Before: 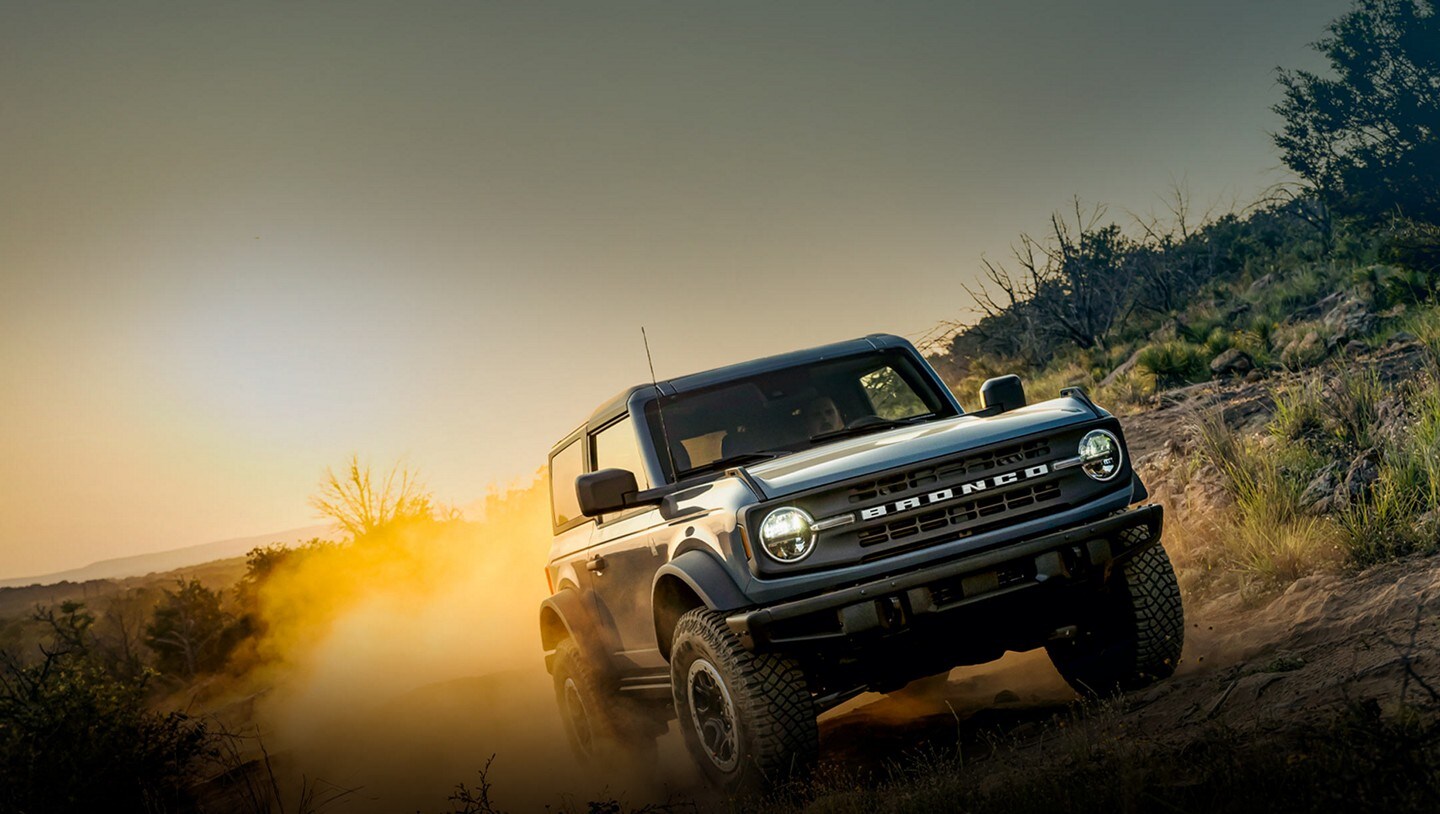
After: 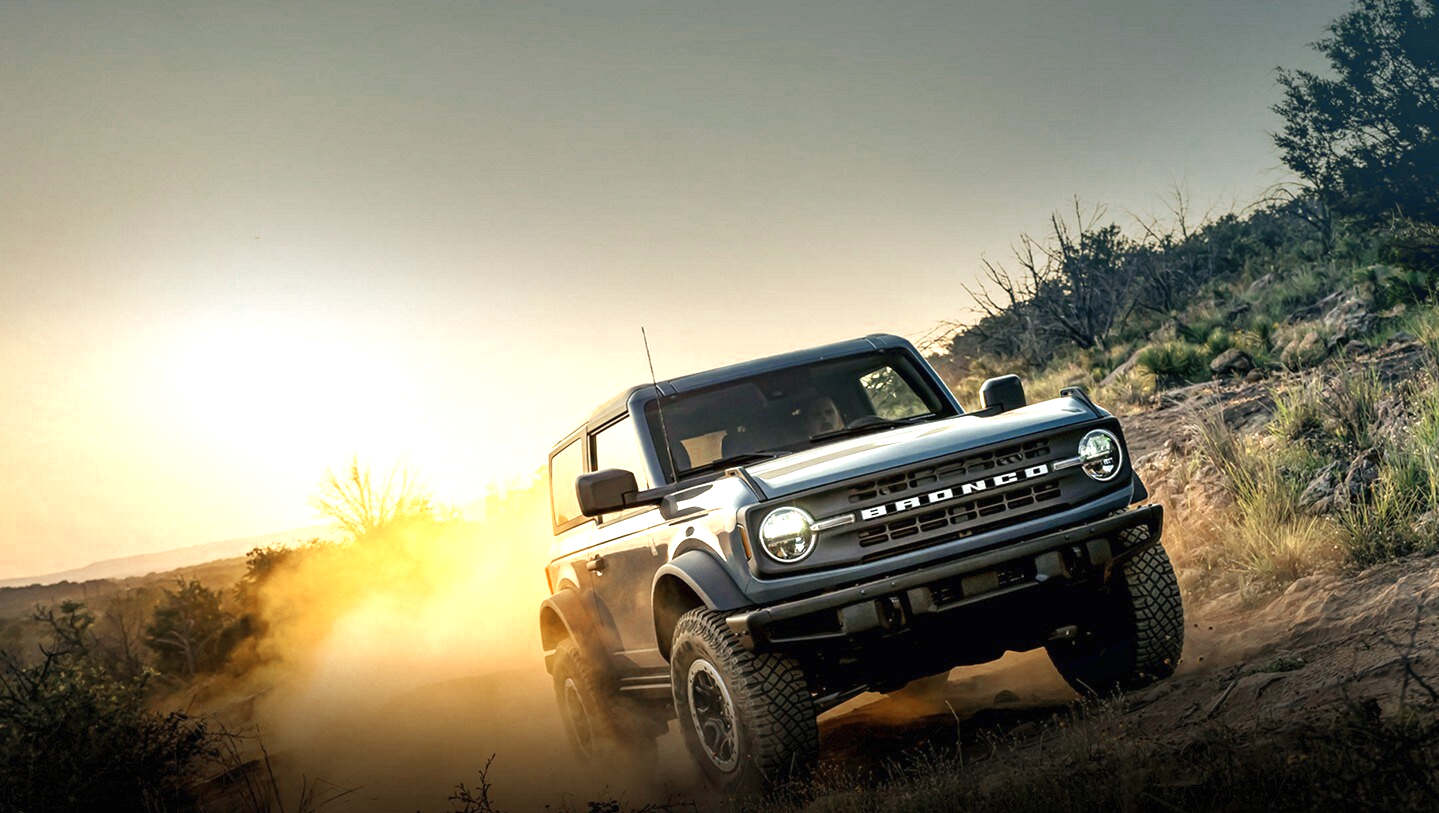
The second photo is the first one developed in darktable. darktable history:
color zones: curves: ch0 [(0, 0.5) (0.125, 0.4) (0.25, 0.5) (0.375, 0.4) (0.5, 0.4) (0.625, 0.35) (0.75, 0.35) (0.875, 0.5)]; ch1 [(0, 0.35) (0.125, 0.45) (0.25, 0.35) (0.375, 0.35) (0.5, 0.35) (0.625, 0.35) (0.75, 0.45) (0.875, 0.35)]; ch2 [(0, 0.6) (0.125, 0.5) (0.25, 0.5) (0.375, 0.6) (0.5, 0.6) (0.625, 0.5) (0.75, 0.5) (0.875, 0.5)]
exposure: black level correction 0, exposure 1 EV, compensate exposure bias true, compensate highlight preservation false
